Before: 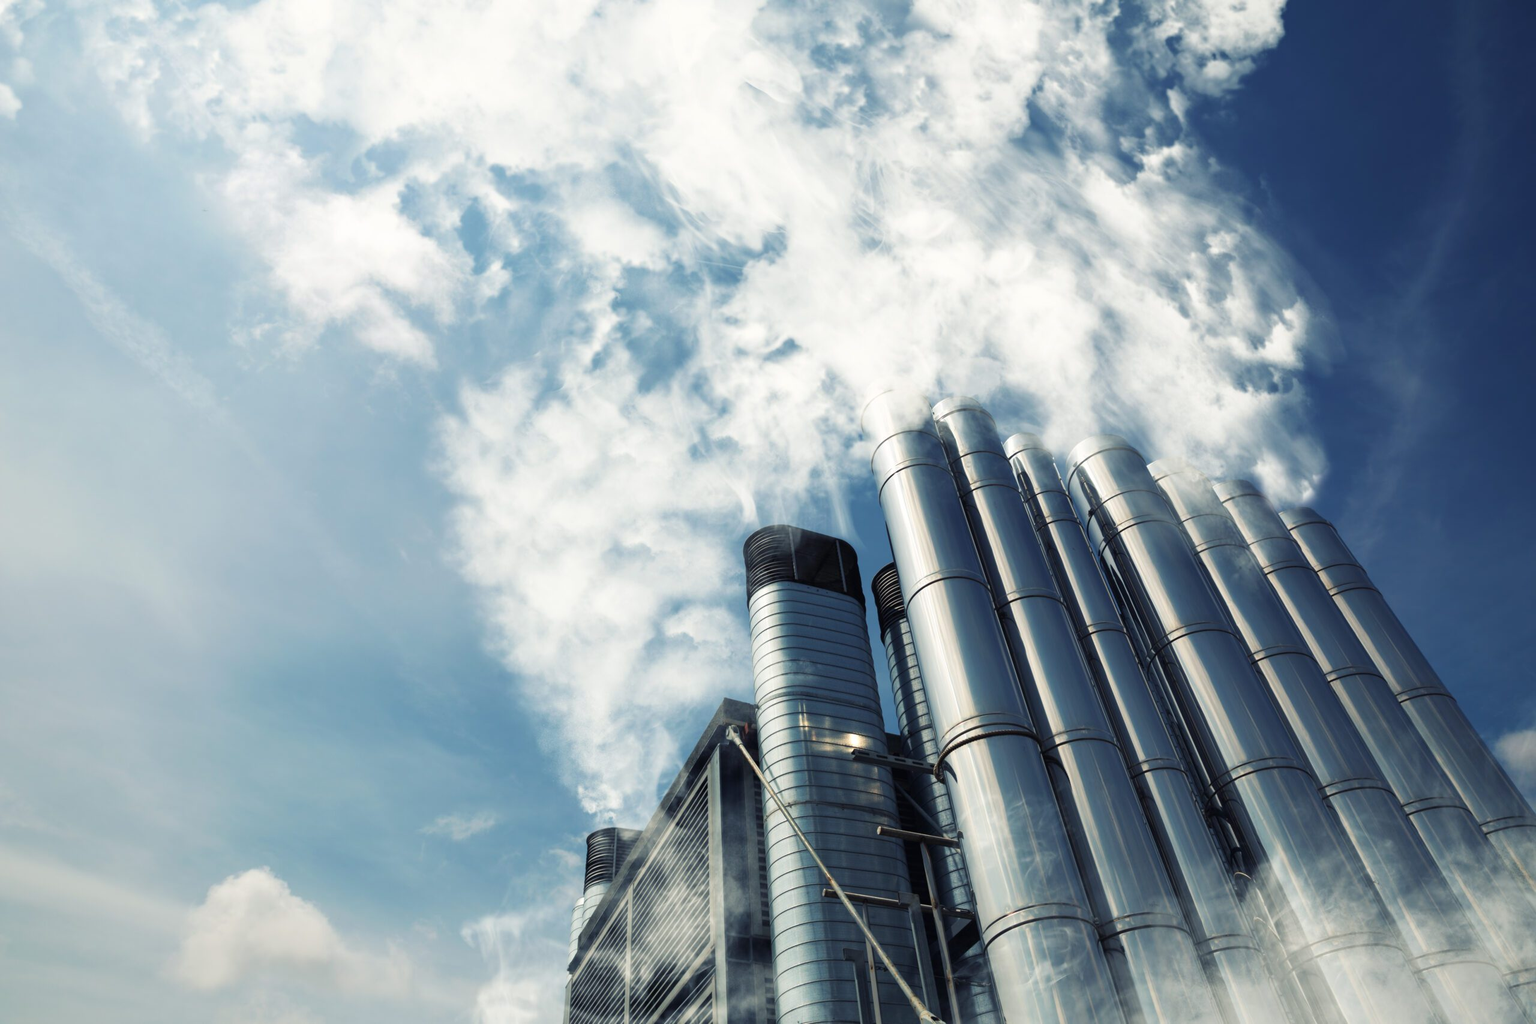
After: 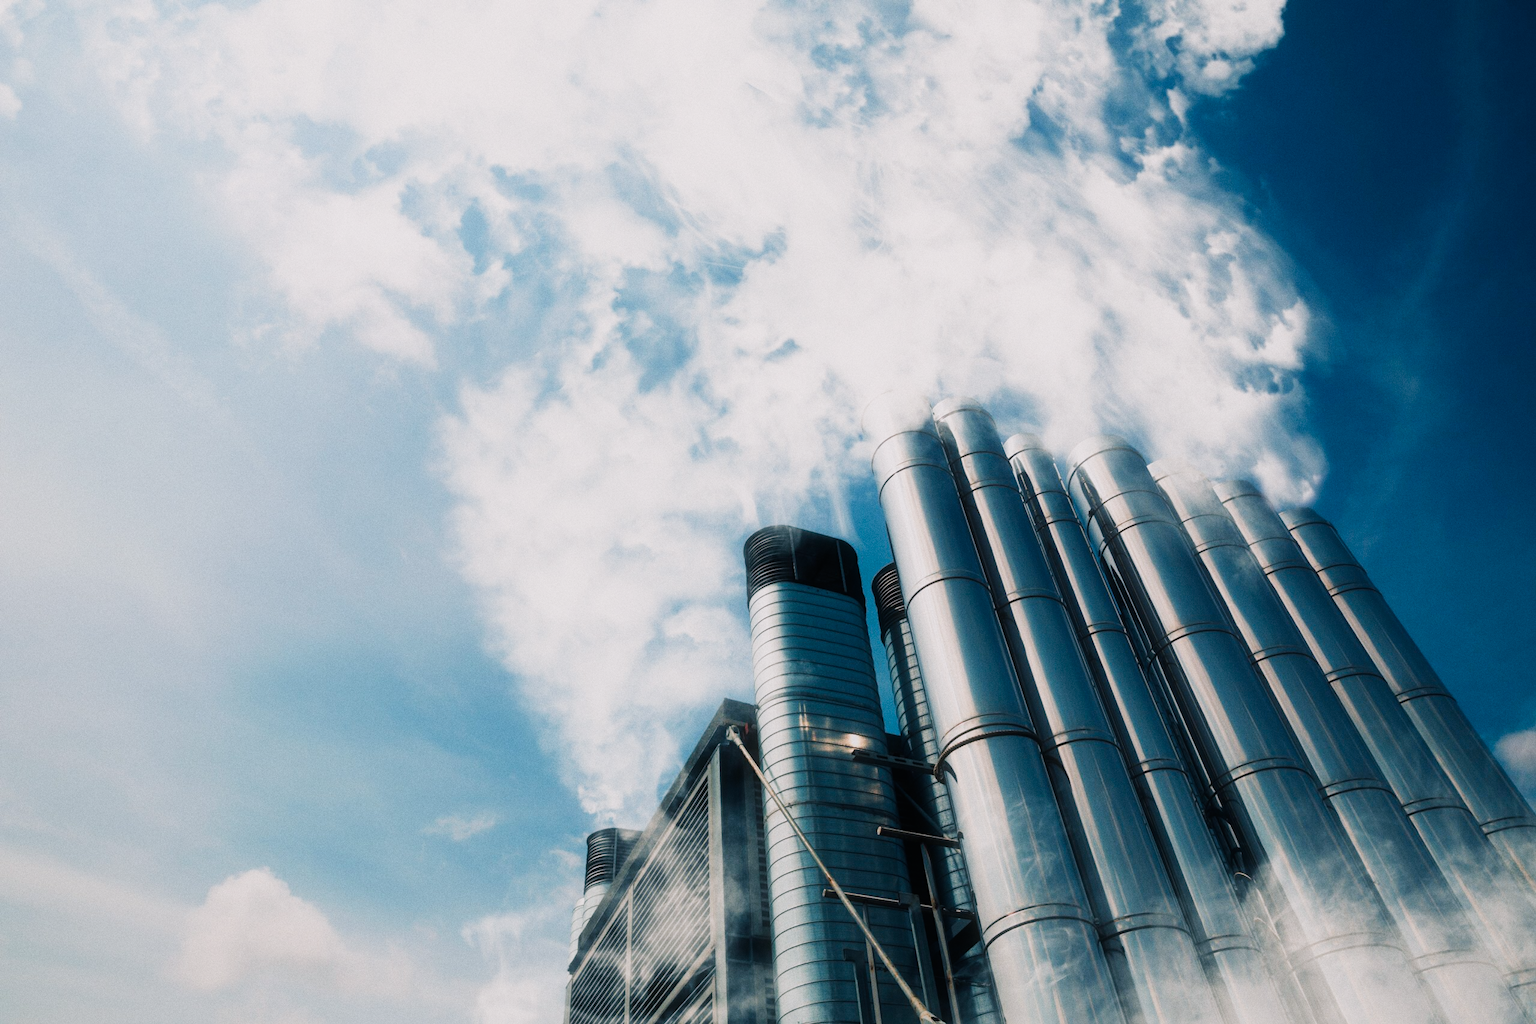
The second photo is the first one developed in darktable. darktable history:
rgb primaries: red hue -0.035, red purity 1.02, green hue 0.052, green purity 0.95, blue hue -0.122, blue purity 0.95
color balance rgb: shadows lift › chroma 2%, shadows lift › hue 217.2°, power › chroma 0.25%, power › hue 60°, highlights gain › chroma 1.5%, highlights gain › hue 309.6°, global offset › luminance -0.25%, perceptual saturation grading › global saturation 15%, global vibrance 15%
sigmoid: contrast 1.7
grain "film": coarseness 0.09 ISO
contrast equalizer: octaves 7, y [[0.6 ×6], [0.55 ×6], [0 ×6], [0 ×6], [0 ×6]], mix -0.3
diffuse or sharpen "bloom 20%": radius span 32, 1st order speed 50%, 2nd order speed 50%, 3rd order speed 50%, 4th order speed 50% | blend: blend mode normal, opacity 20%; mask: uniform (no mask)
